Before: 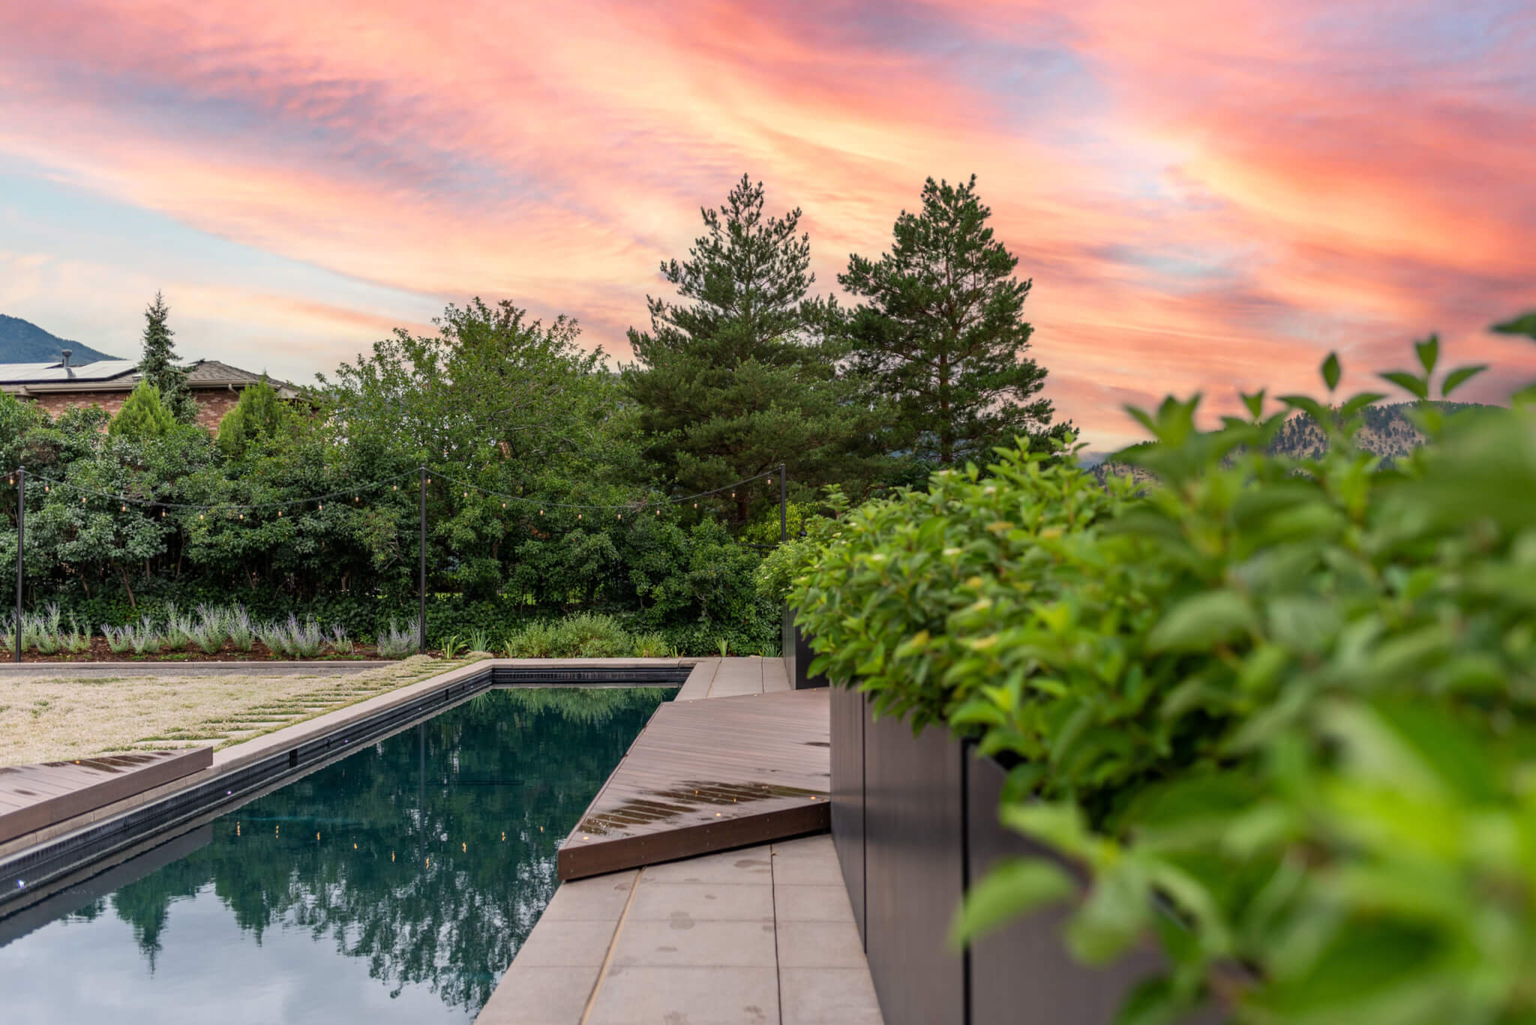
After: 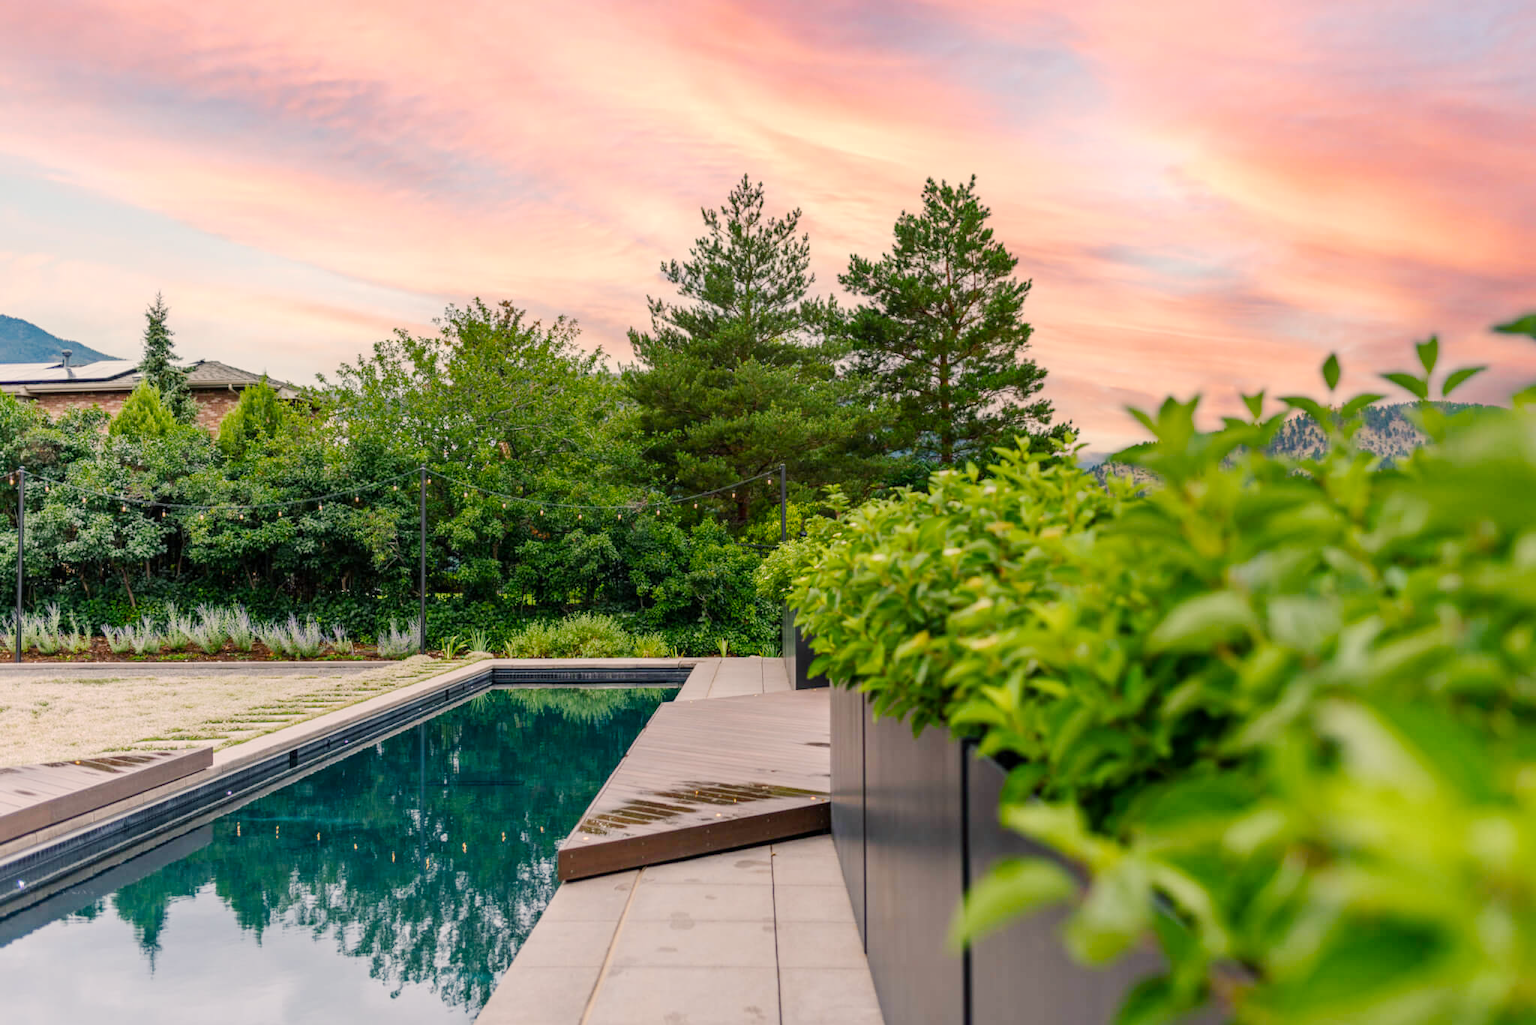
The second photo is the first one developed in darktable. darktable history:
base curve: curves: ch0 [(0, 0) (0.158, 0.273) (0.879, 0.895) (1, 1)], preserve colors none
color balance rgb: shadows lift › luminance -8.073%, shadows lift › chroma 2.202%, shadows lift › hue 202.75°, highlights gain › chroma 3.223%, highlights gain › hue 56.46°, perceptual saturation grading › global saturation 20%, perceptual saturation grading › highlights -25.905%, perceptual saturation grading › shadows 25.556%, global vibrance 5.471%, contrast 3.794%
